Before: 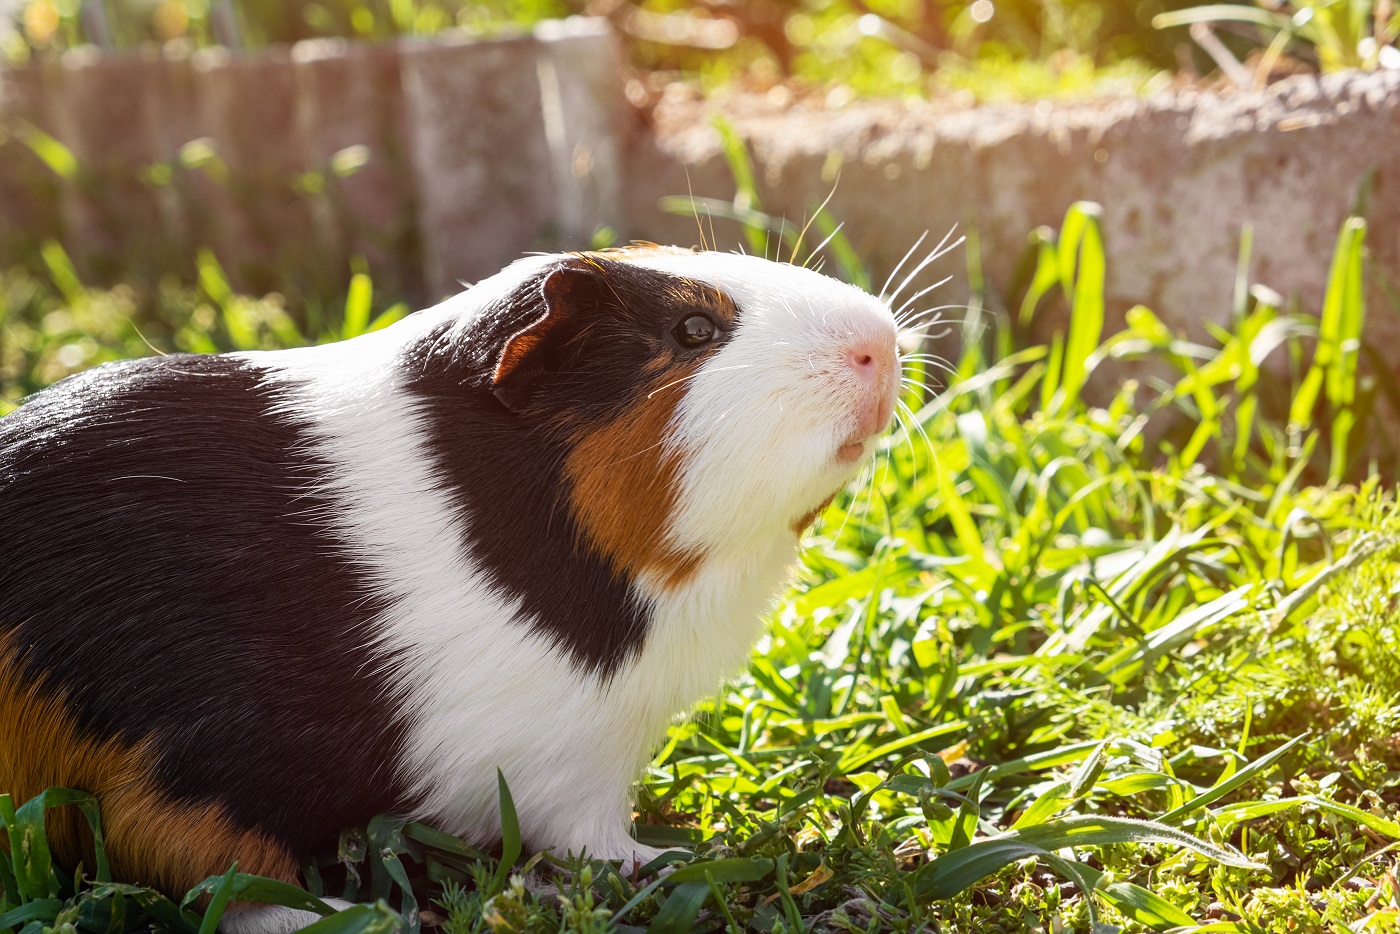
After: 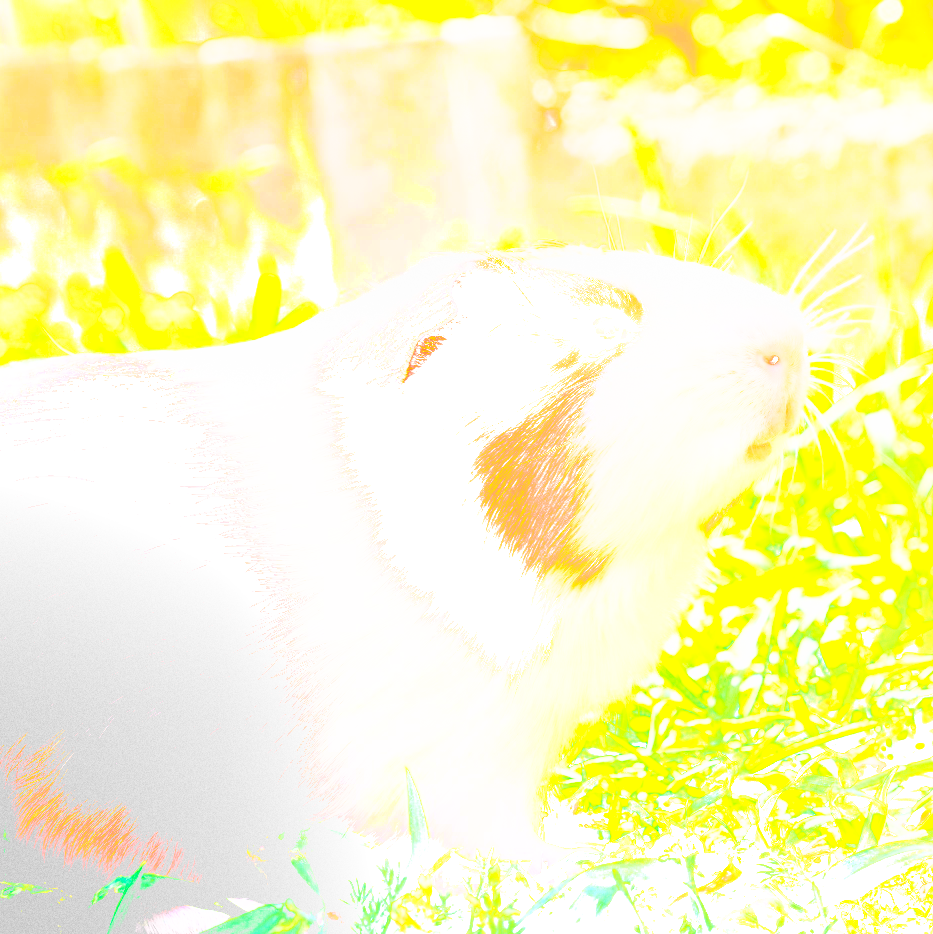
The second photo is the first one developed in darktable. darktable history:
contrast brightness saturation: contrast 0.39, brightness 0.53
grain: coarseness 9.61 ISO, strength 35.62%
local contrast: mode bilateral grid, contrast 25, coarseness 60, detail 151%, midtone range 0.2
crop and rotate: left 6.617%, right 26.717%
base curve: curves: ch0 [(0, 0.003) (0.001, 0.002) (0.006, 0.004) (0.02, 0.022) (0.048, 0.086) (0.094, 0.234) (0.162, 0.431) (0.258, 0.629) (0.385, 0.8) (0.548, 0.918) (0.751, 0.988) (1, 1)], preserve colors none
tone curve: curves: ch0 [(0, 0) (0.004, 0) (0.133, 0.071) (0.325, 0.456) (0.832, 0.957) (1, 1)], color space Lab, linked channels, preserve colors none
exposure: black level correction 0.046, exposure -0.228 EV, compensate highlight preservation false
bloom: size 85%, threshold 5%, strength 85%
